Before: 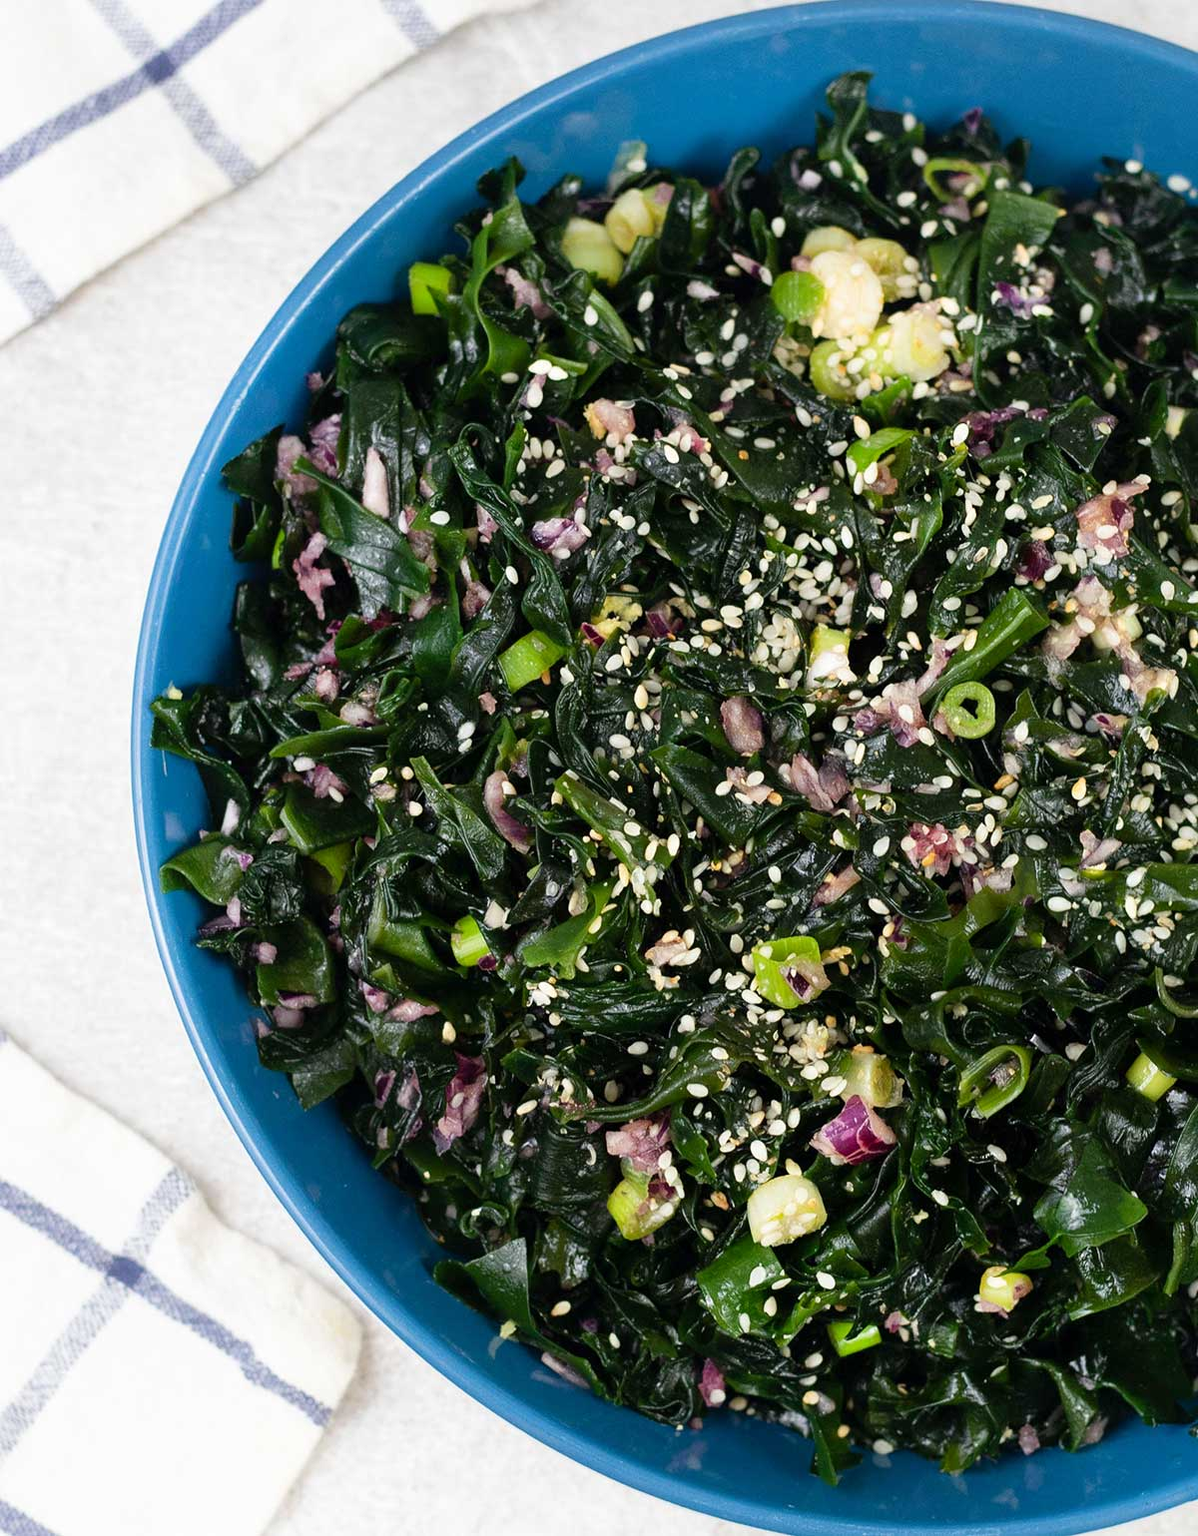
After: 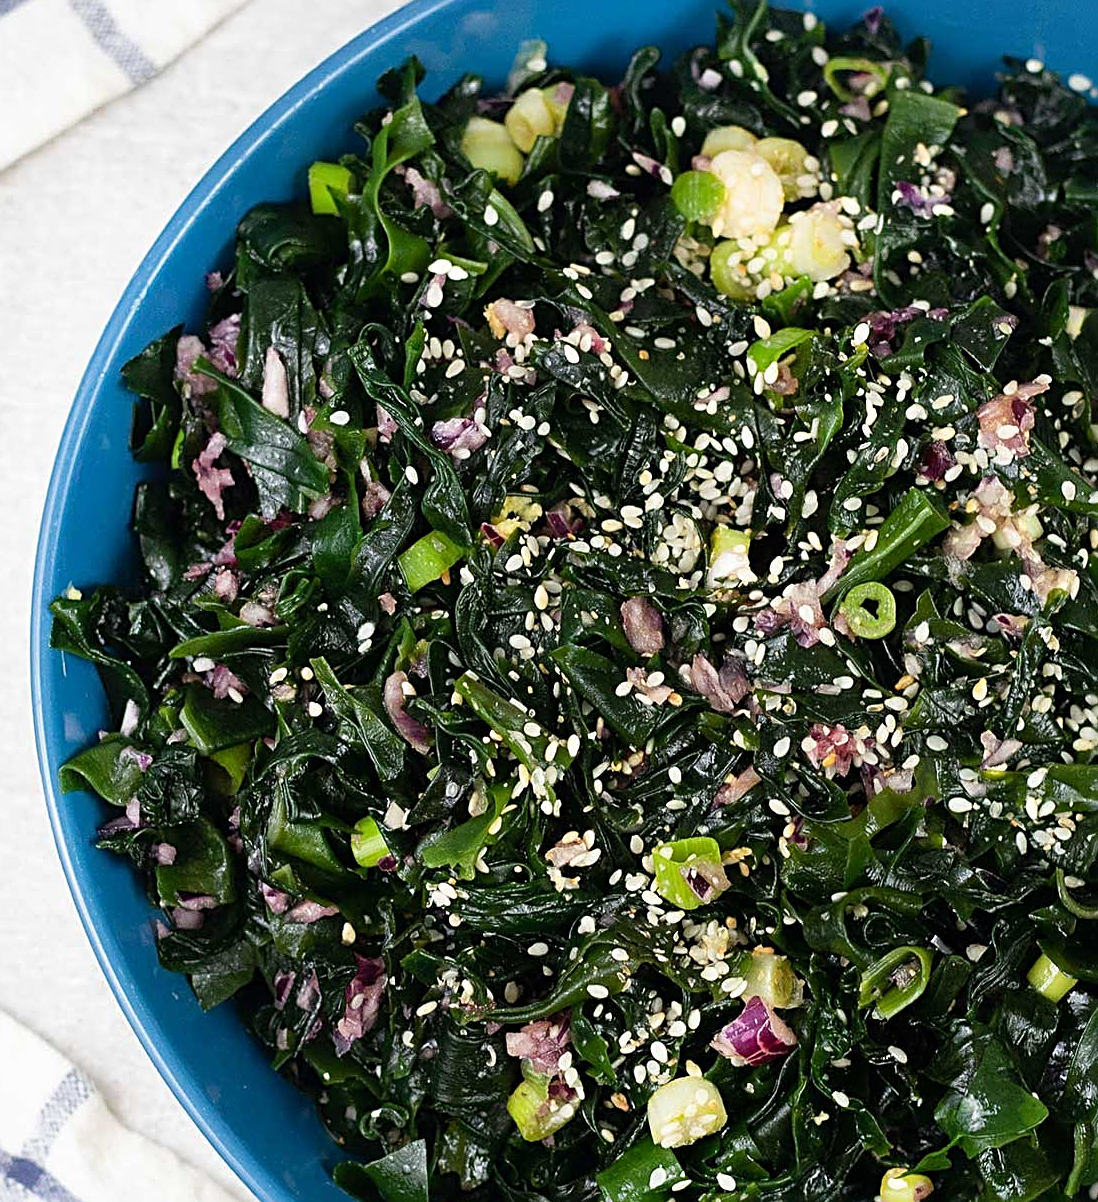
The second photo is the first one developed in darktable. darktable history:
sharpen: radius 2.533, amount 0.626
crop: left 8.495%, top 6.618%, bottom 15.217%
